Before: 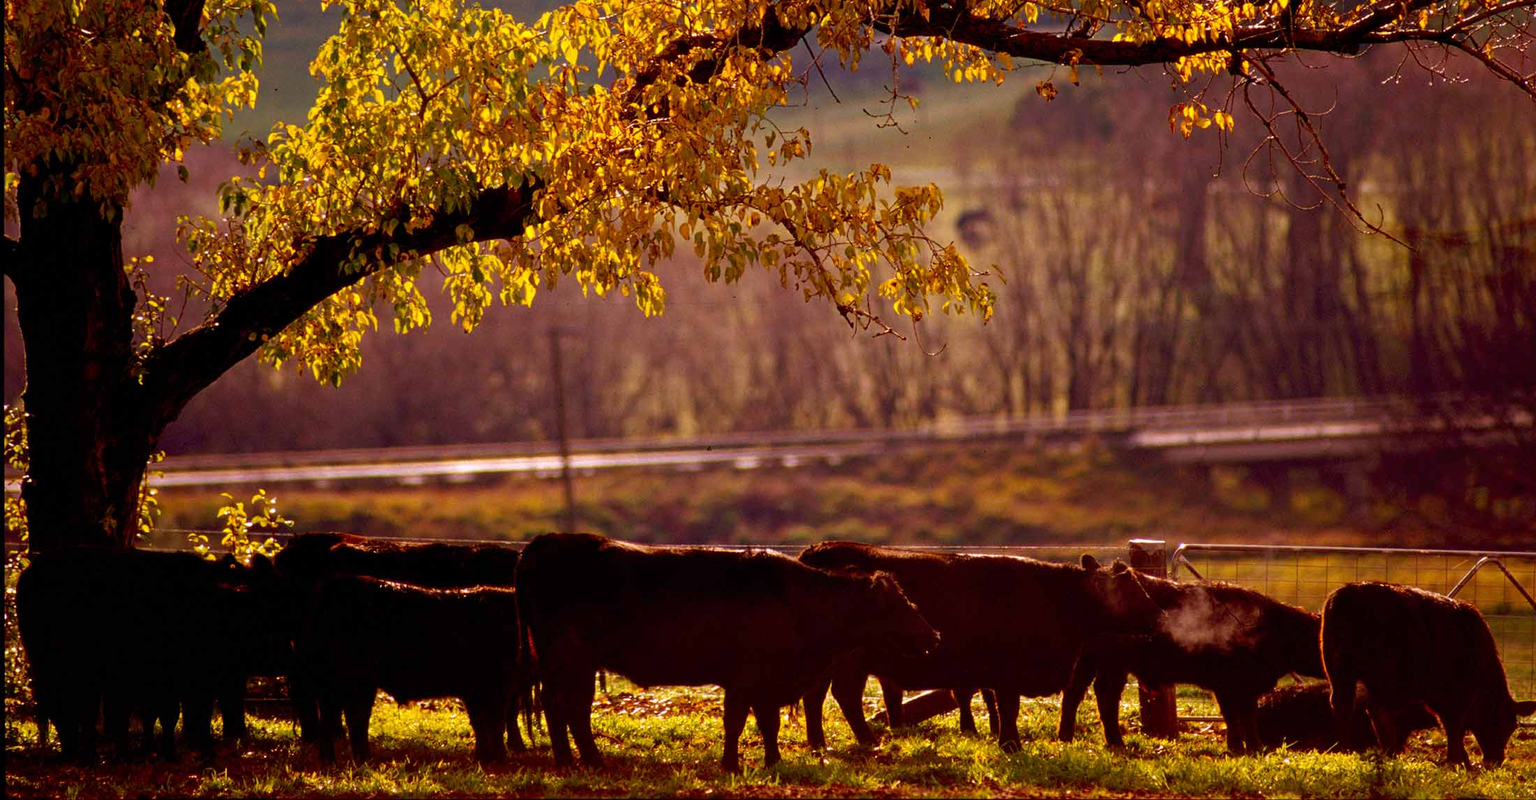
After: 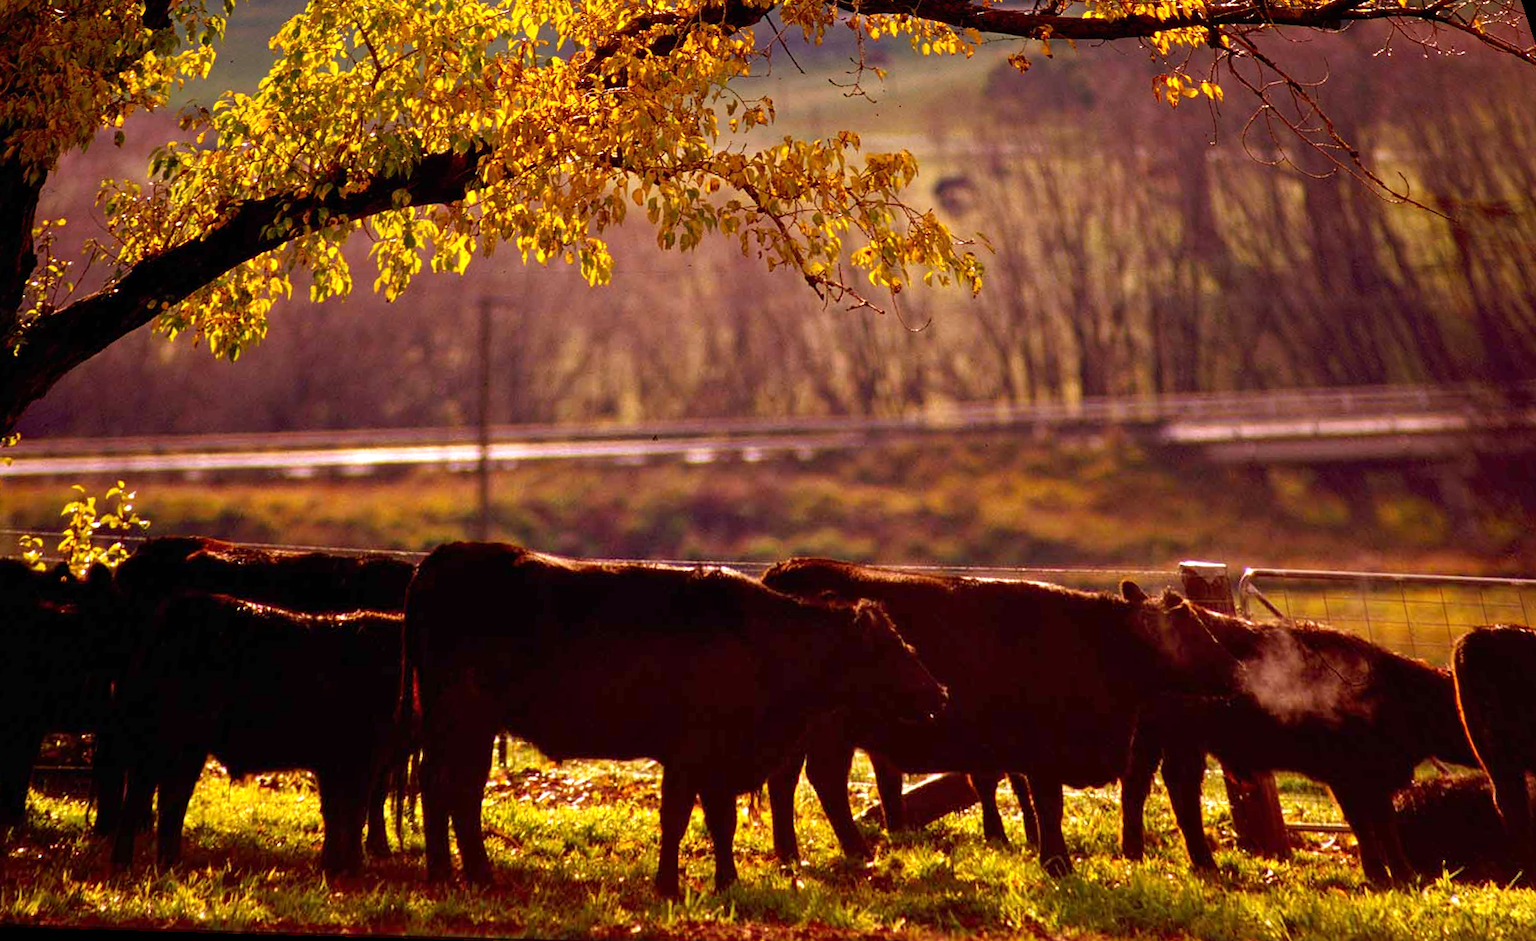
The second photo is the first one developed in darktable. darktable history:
rotate and perspective: rotation 0.72°, lens shift (vertical) -0.352, lens shift (horizontal) -0.051, crop left 0.152, crop right 0.859, crop top 0.019, crop bottom 0.964
exposure: black level correction 0, exposure 0.4 EV, compensate exposure bias true, compensate highlight preservation false
